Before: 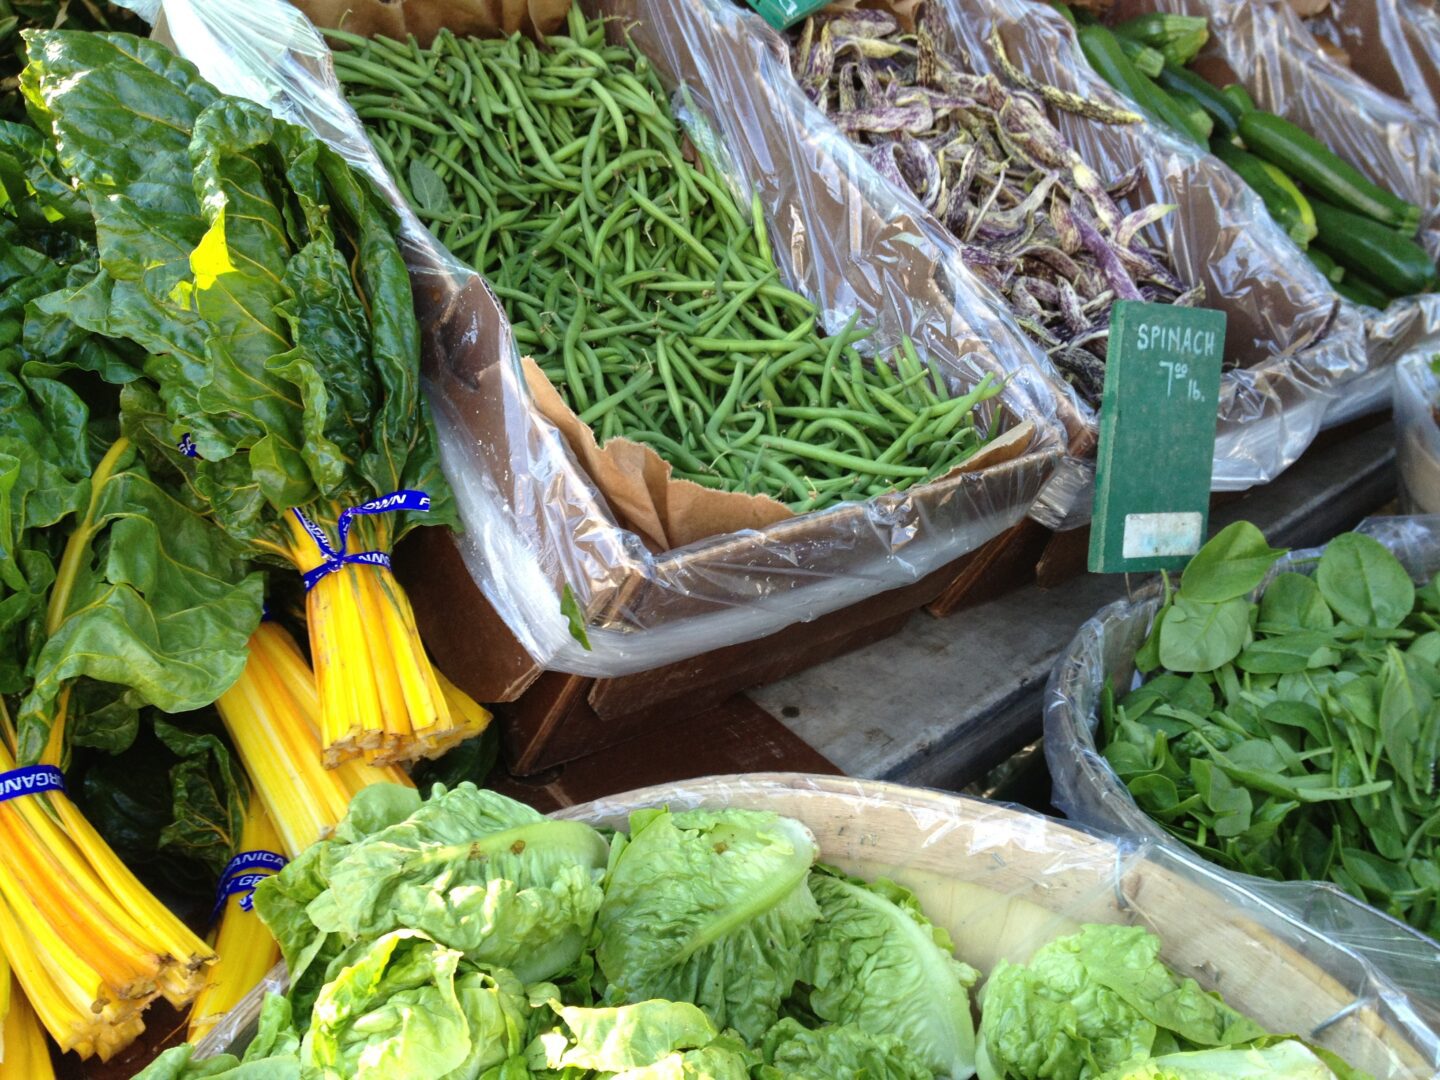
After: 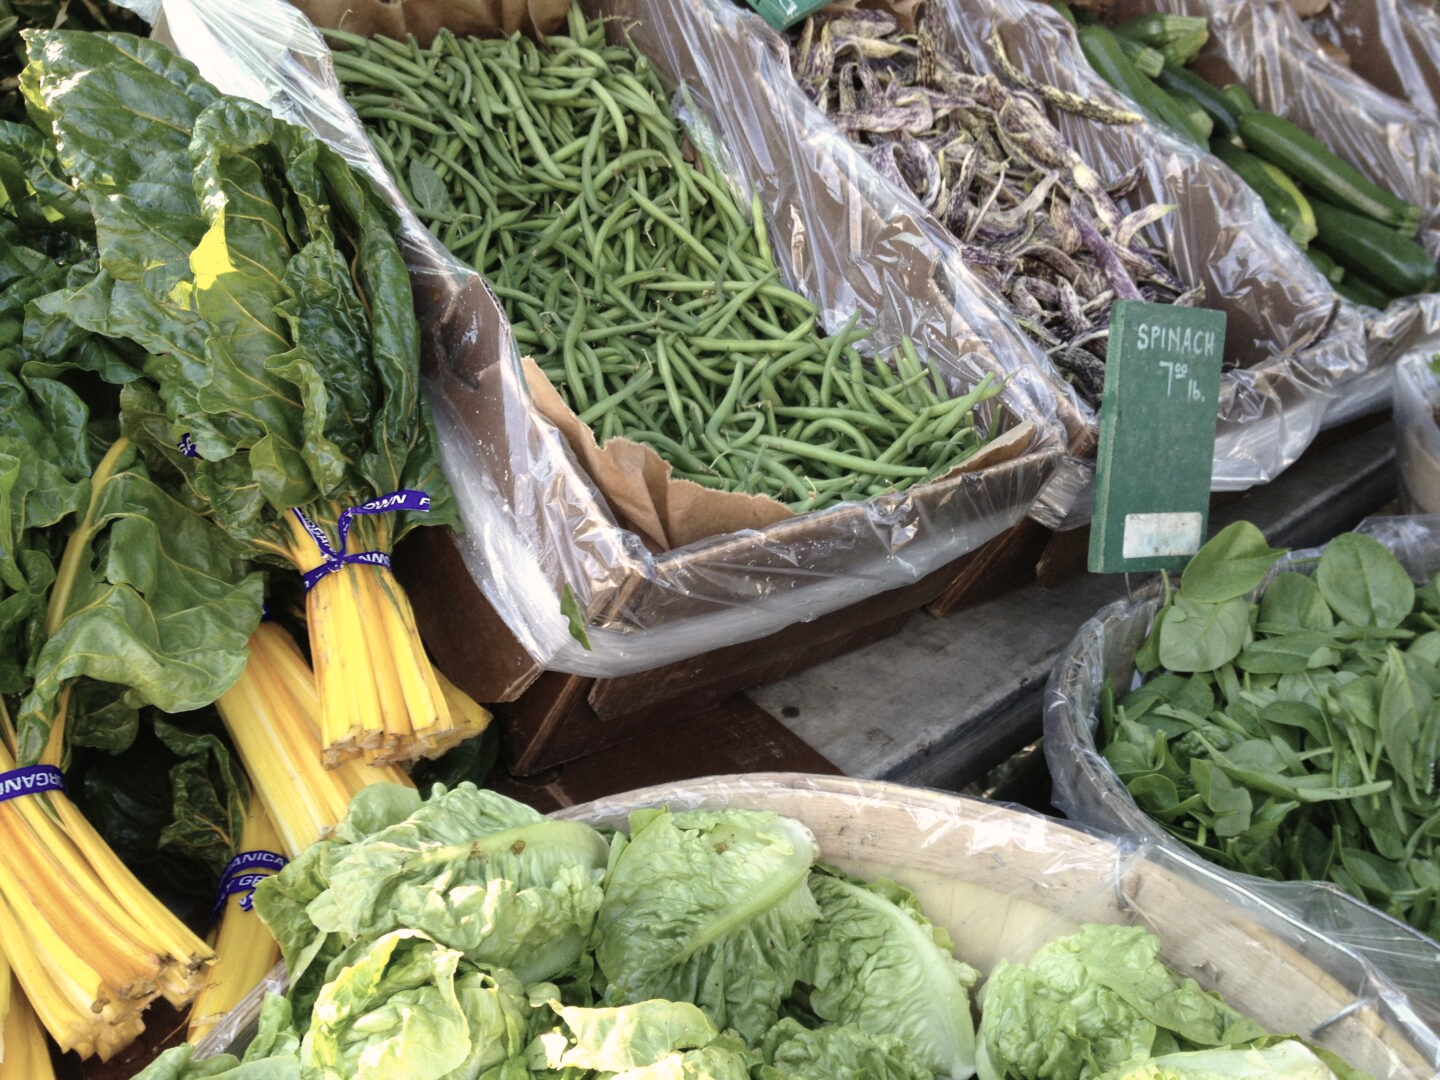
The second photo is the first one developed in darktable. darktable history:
color correction: highlights a* 5.52, highlights b* 5.21, saturation 0.638
